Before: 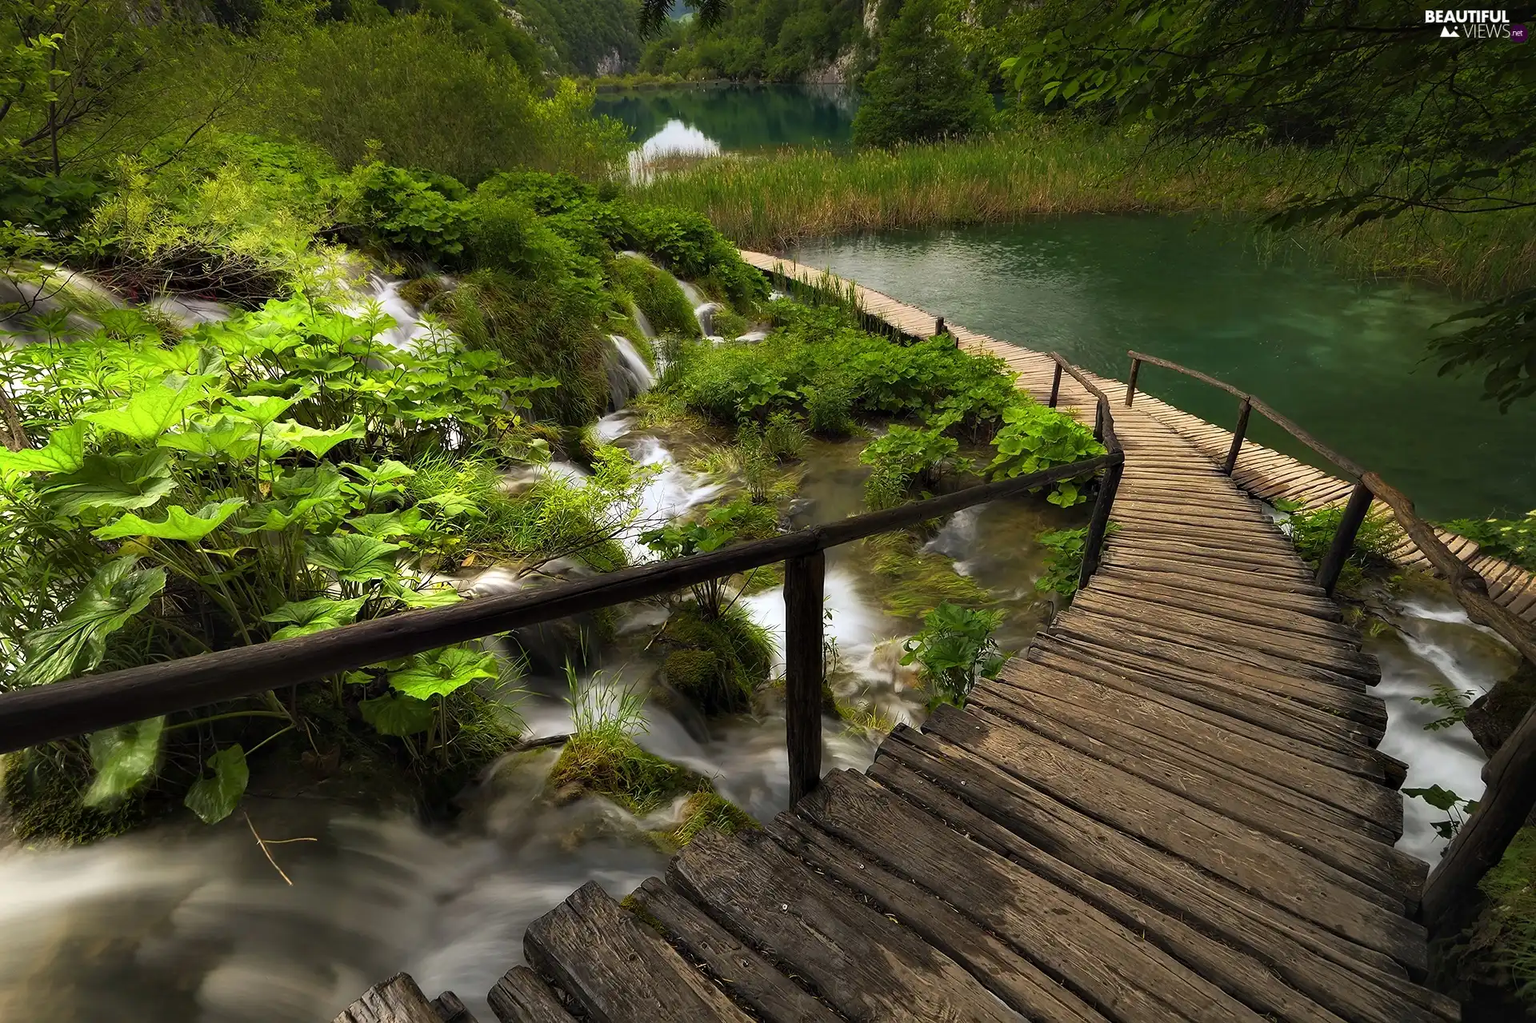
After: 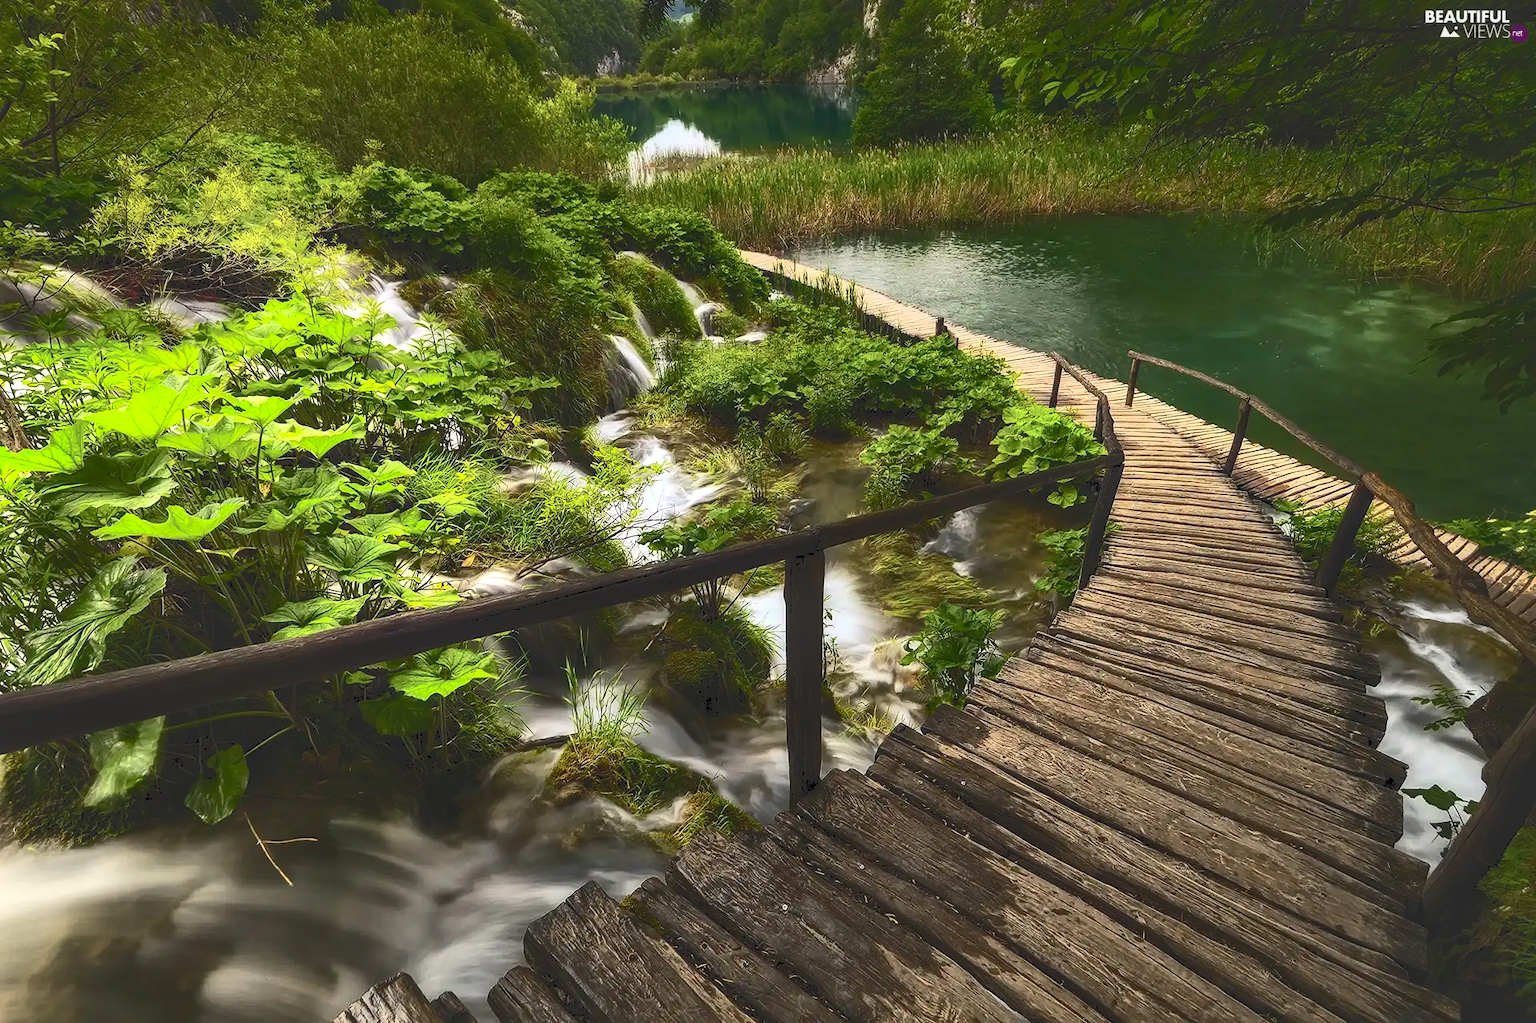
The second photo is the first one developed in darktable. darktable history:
tone curve: curves: ch0 [(0, 0) (0.003, 0.117) (0.011, 0.125) (0.025, 0.133) (0.044, 0.144) (0.069, 0.152) (0.1, 0.167) (0.136, 0.186) (0.177, 0.21) (0.224, 0.244) (0.277, 0.295) (0.335, 0.357) (0.399, 0.445) (0.468, 0.531) (0.543, 0.629) (0.623, 0.716) (0.709, 0.803) (0.801, 0.876) (0.898, 0.939) (1, 1)], color space Lab, independent channels, preserve colors none
local contrast: detail 130%
shadows and highlights: on, module defaults
contrast brightness saturation: contrast 0.218
